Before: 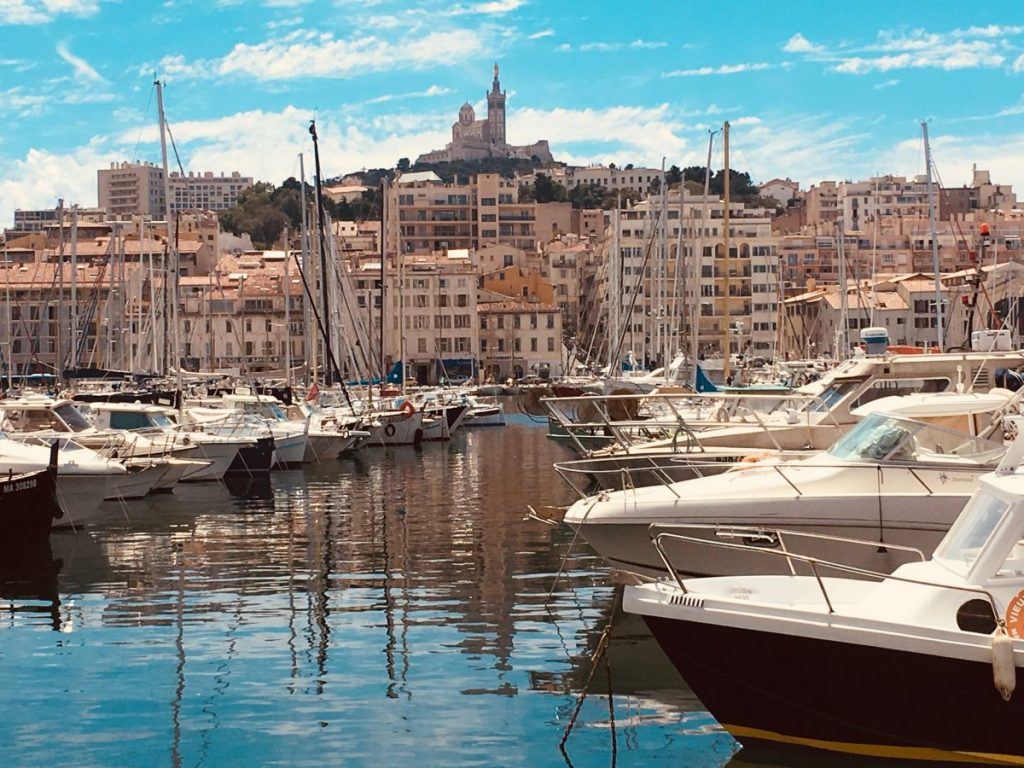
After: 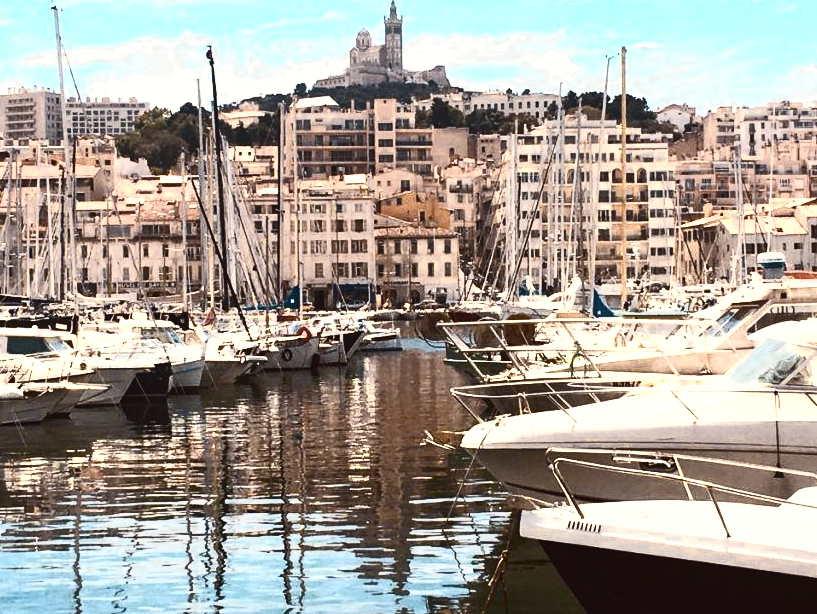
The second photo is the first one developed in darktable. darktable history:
contrast brightness saturation: contrast 0.611, brightness 0.346, saturation 0.147
color zones: curves: ch0 [(0.004, 0.306) (0.107, 0.448) (0.252, 0.656) (0.41, 0.398) (0.595, 0.515) (0.768, 0.628)]; ch1 [(0.07, 0.323) (0.151, 0.452) (0.252, 0.608) (0.346, 0.221) (0.463, 0.189) (0.61, 0.368) (0.735, 0.395) (0.921, 0.412)]; ch2 [(0, 0.476) (0.132, 0.512) (0.243, 0.512) (0.397, 0.48) (0.522, 0.376) (0.634, 0.536) (0.761, 0.46)]
crop and rotate: left 10.129%, top 9.82%, right 10.032%, bottom 10.118%
